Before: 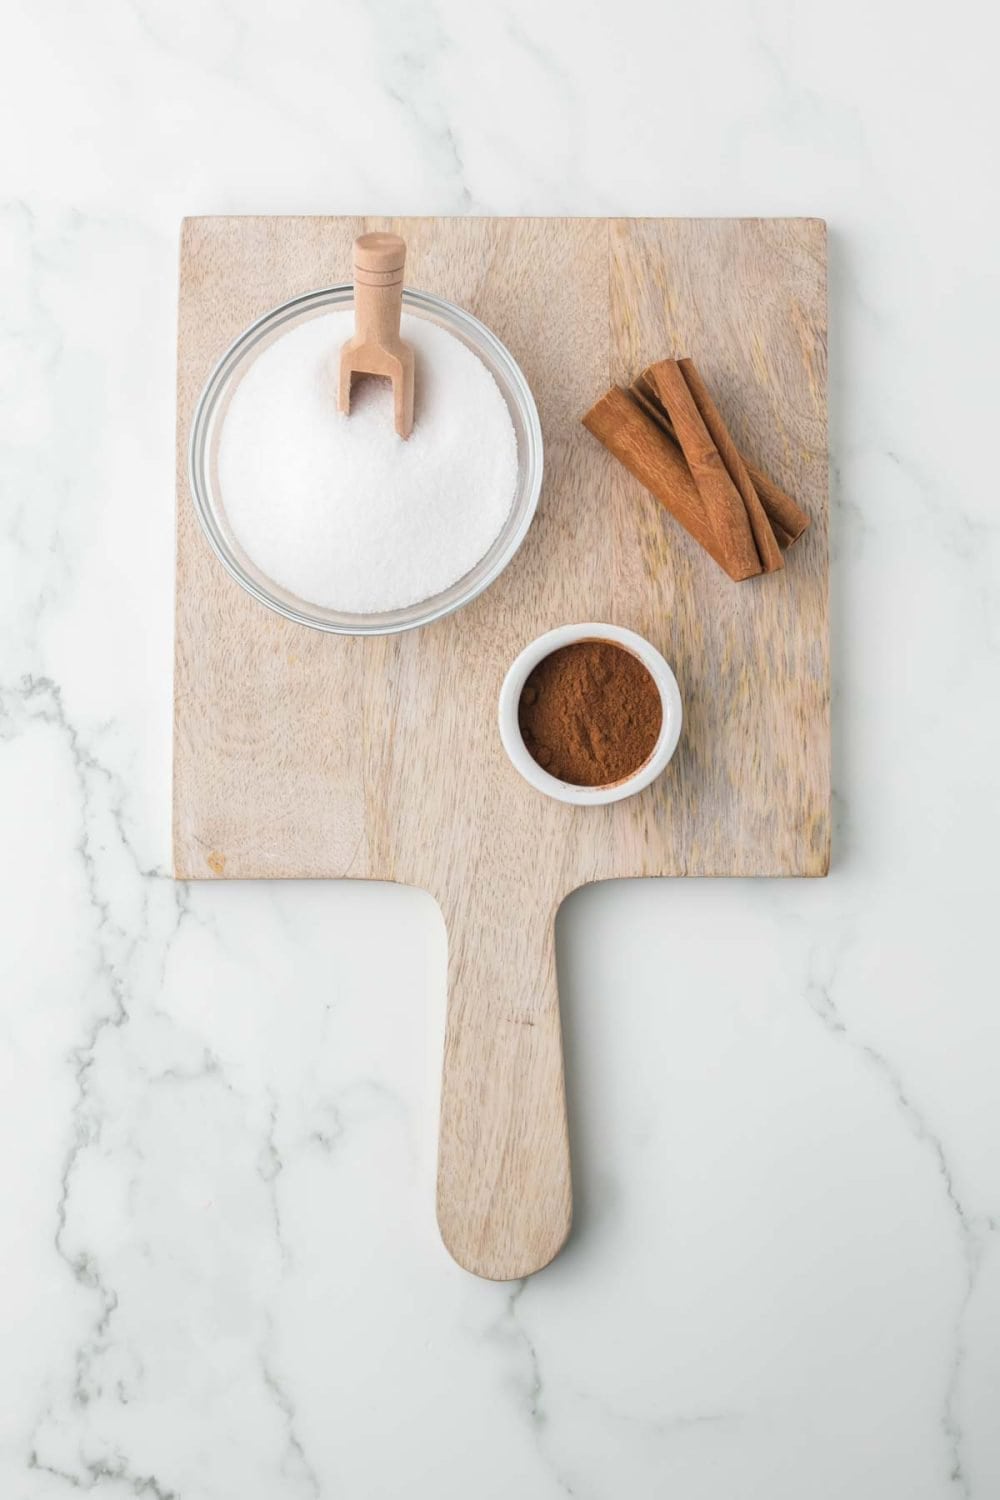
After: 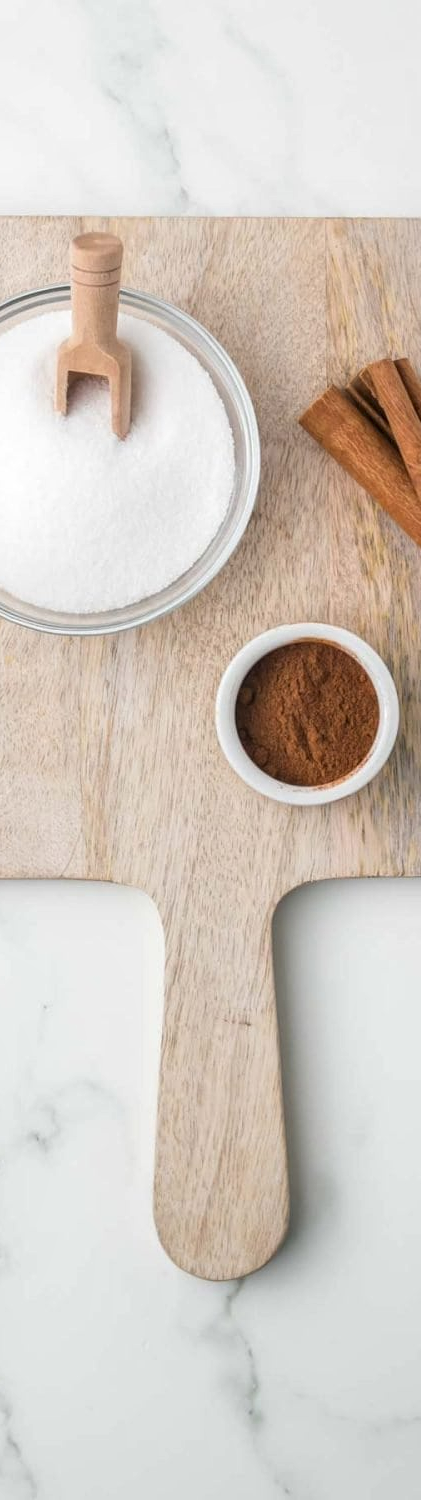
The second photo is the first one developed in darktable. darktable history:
local contrast: on, module defaults
crop: left 28.36%, right 29.536%
